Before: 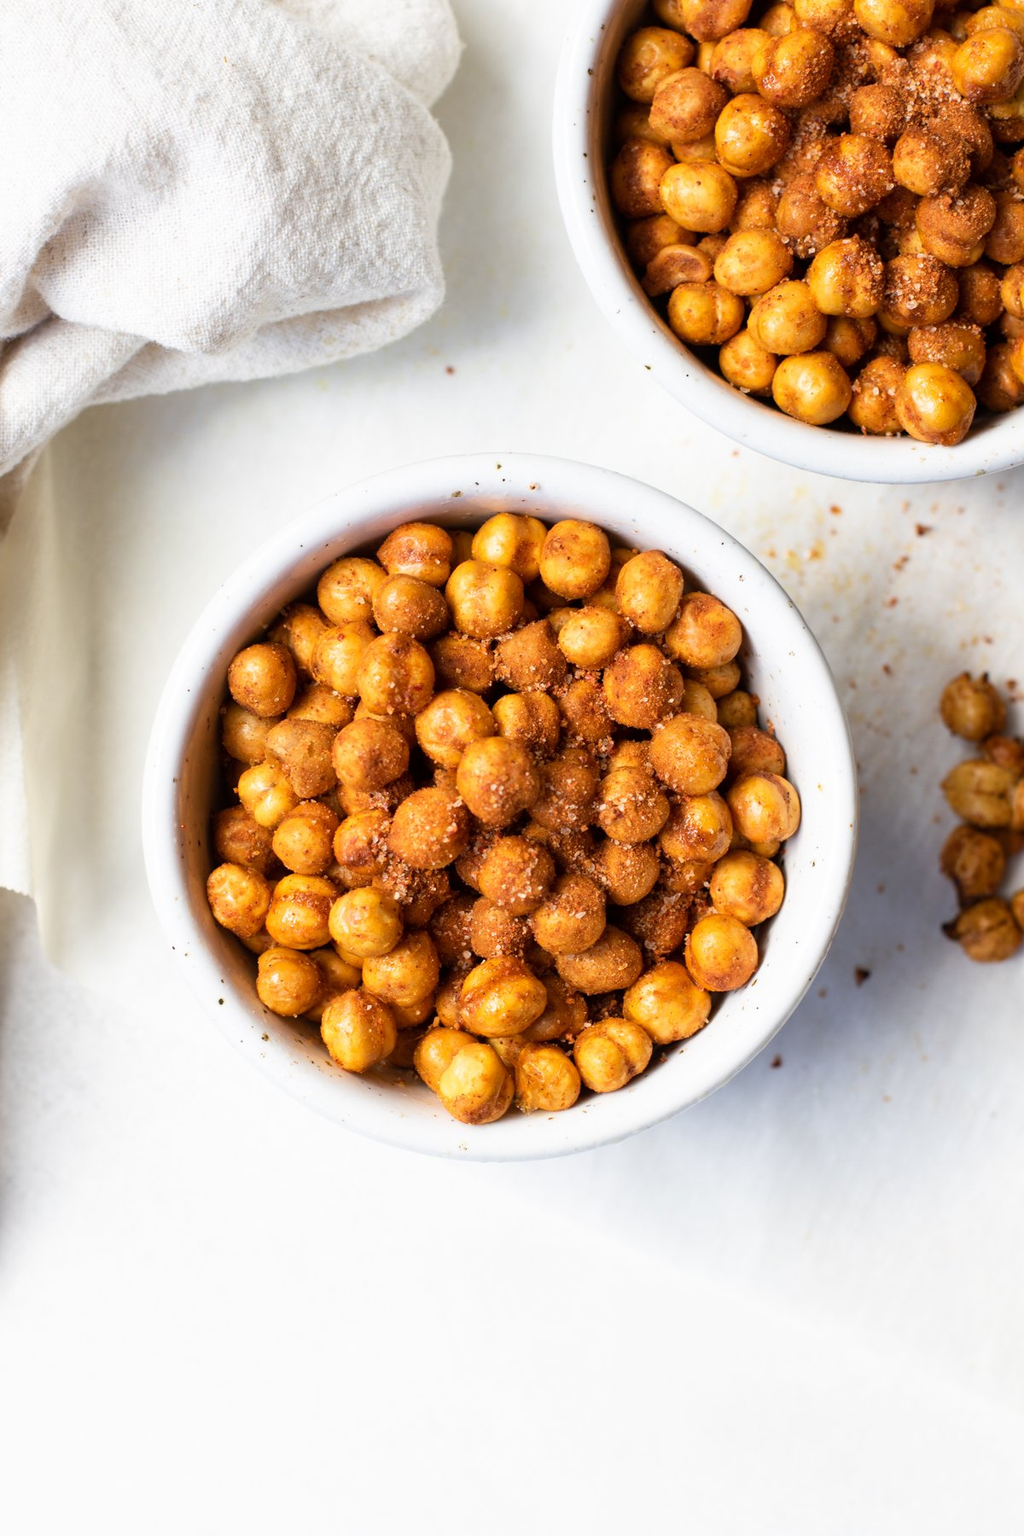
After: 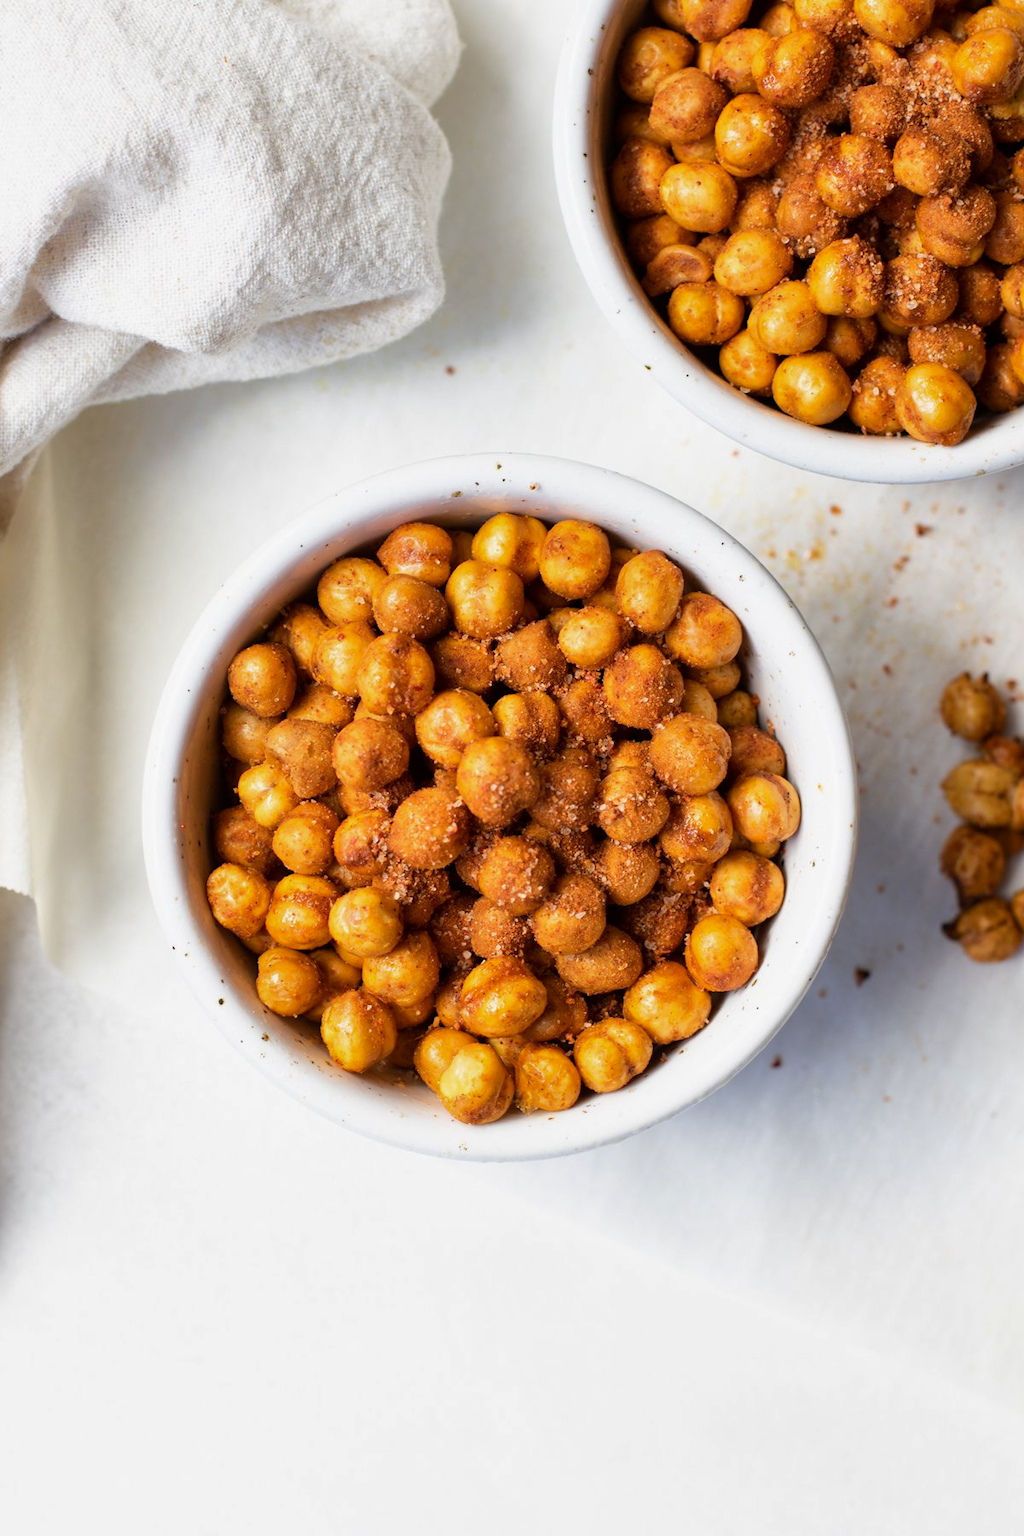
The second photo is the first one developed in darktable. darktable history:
shadows and highlights: shadows -20.5, white point adjustment -1.86, highlights -34.86
